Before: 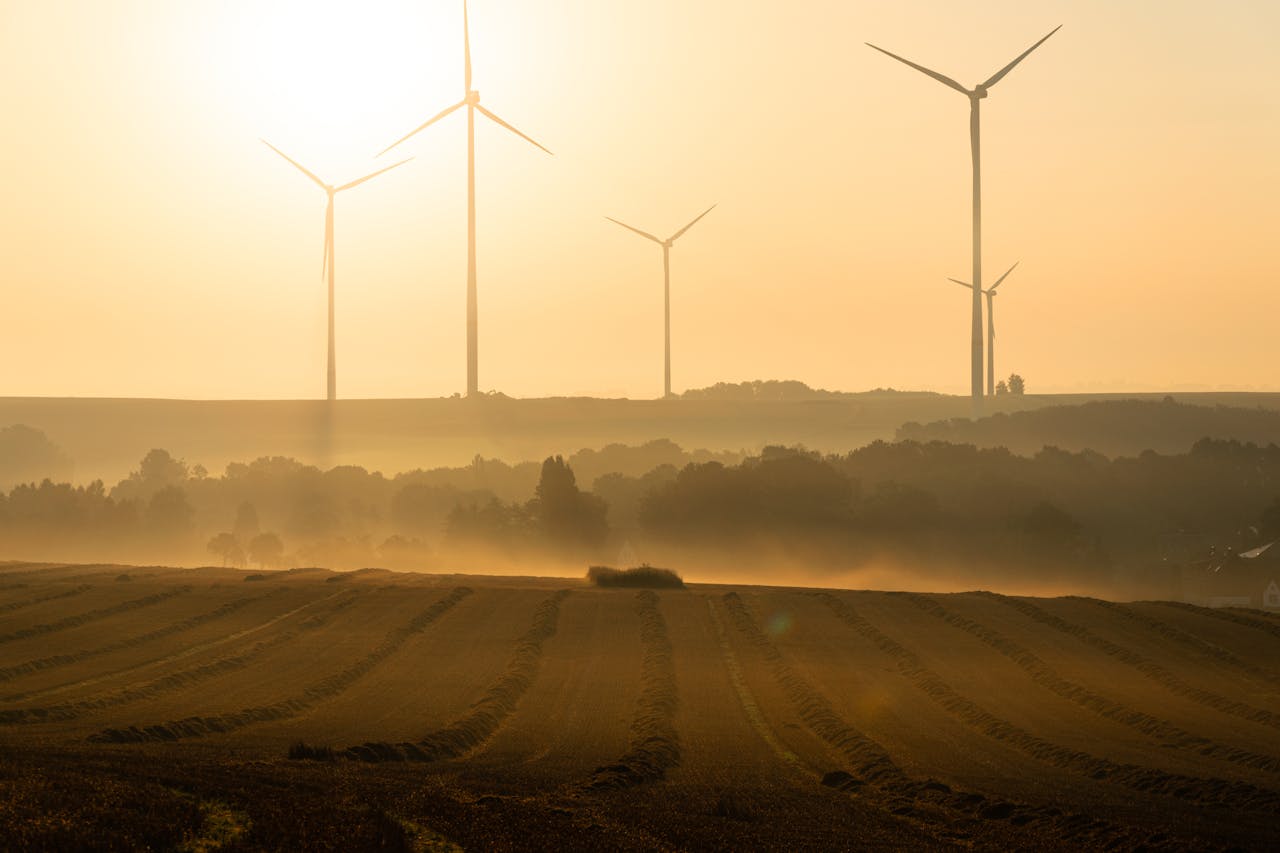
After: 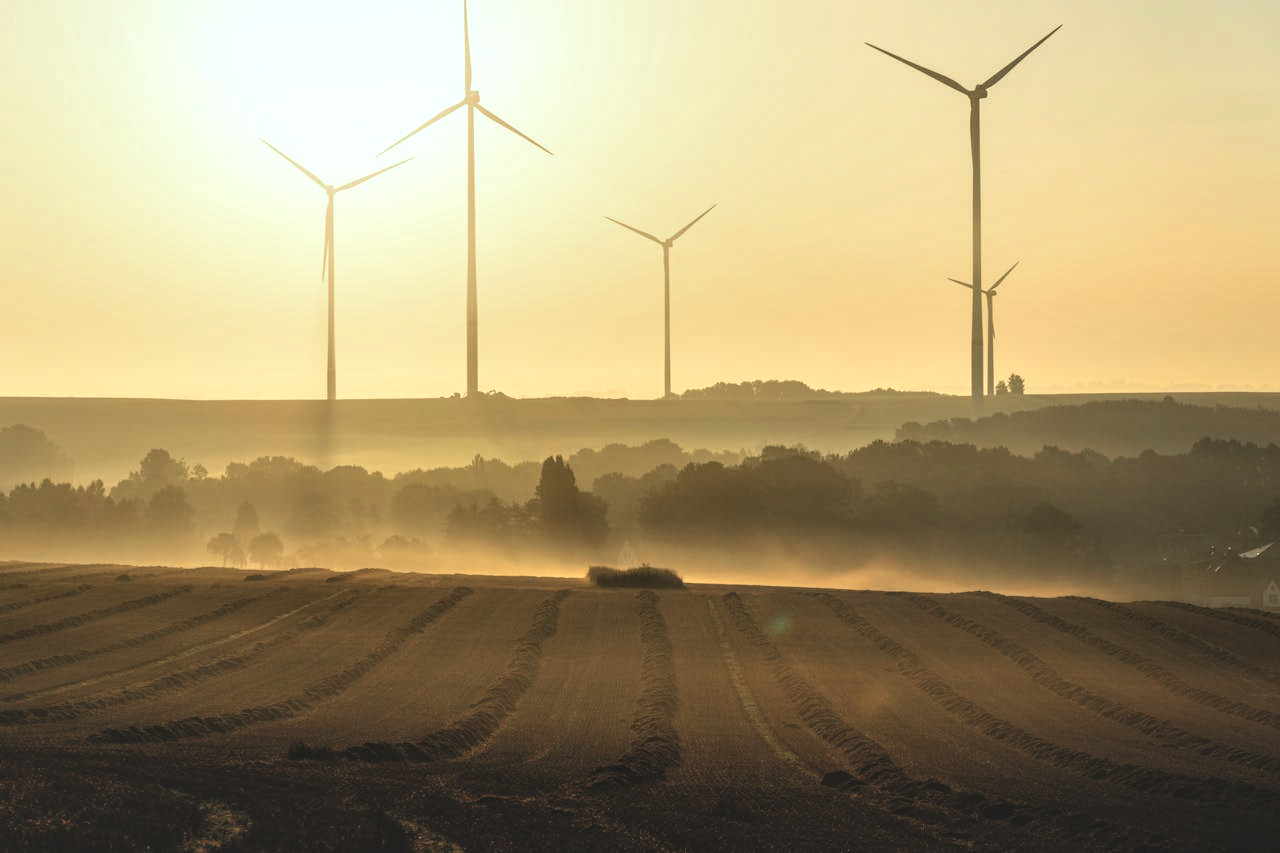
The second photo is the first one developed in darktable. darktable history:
exposure: black level correction -0.021, exposure -0.032 EV, compensate exposure bias true, compensate highlight preservation false
local contrast: highlights 77%, shadows 56%, detail 173%, midtone range 0.429
color correction: highlights a* -6.76, highlights b* 0.377
